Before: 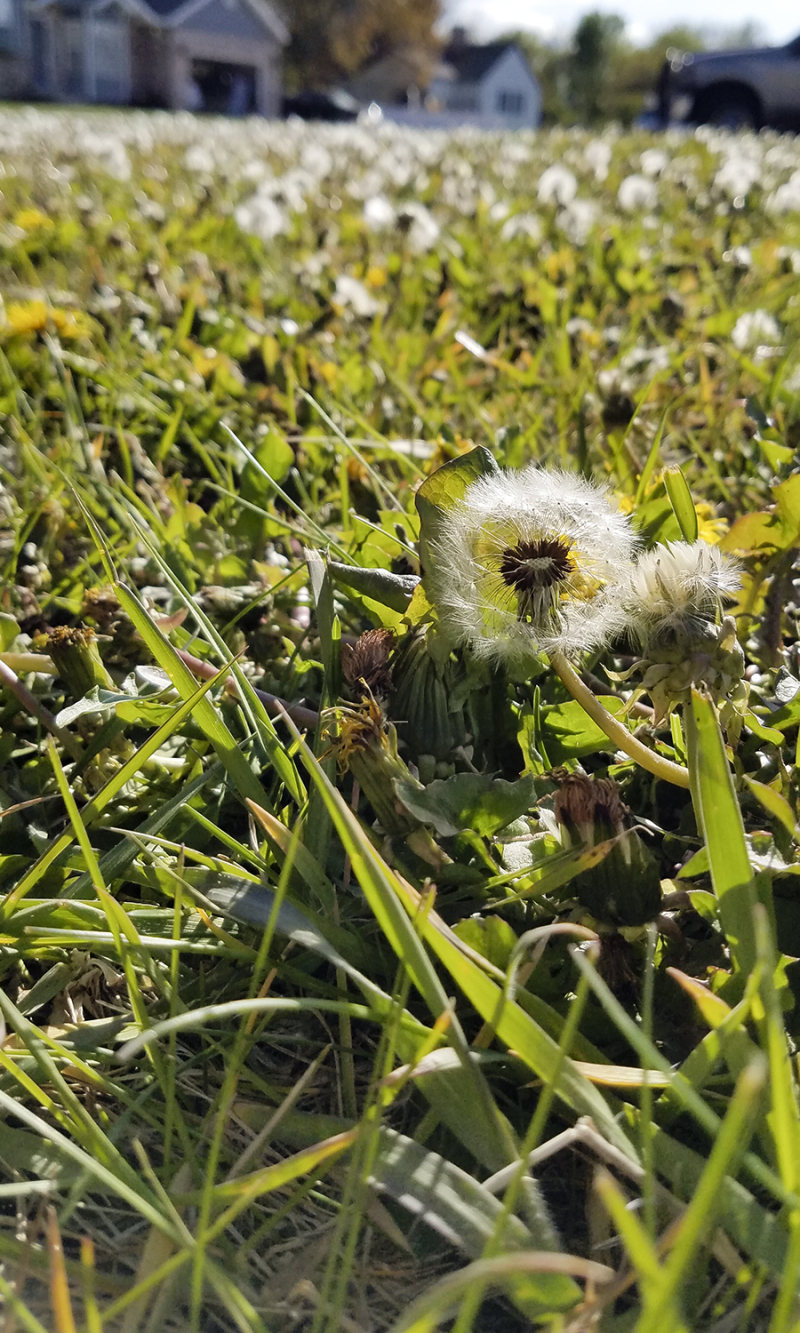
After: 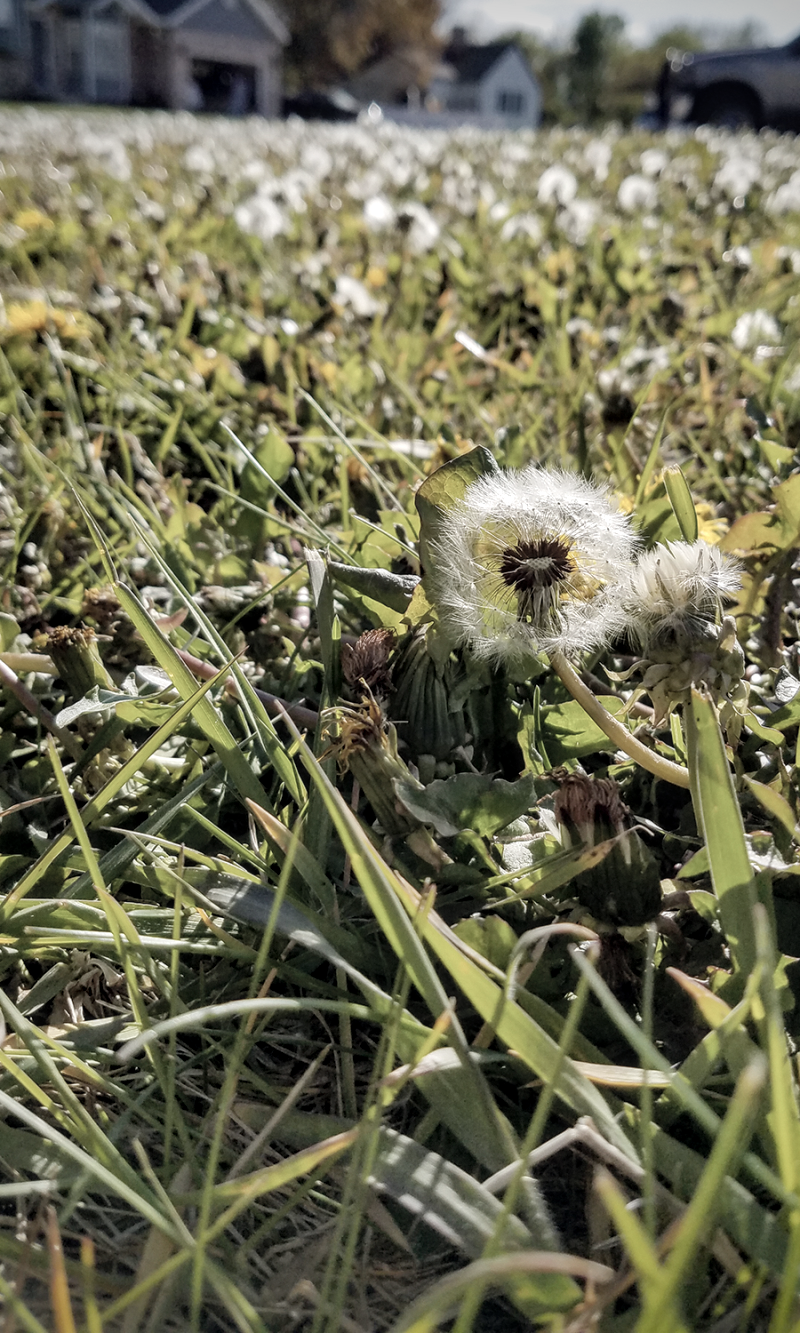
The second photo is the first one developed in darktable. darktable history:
local contrast: on, module defaults
vignetting: fall-off start 88.53%, fall-off radius 44.2%, saturation 0.376, width/height ratio 1.161
color zones: curves: ch1 [(0, 0.292) (0.001, 0.292) (0.2, 0.264) (0.4, 0.248) (0.6, 0.248) (0.8, 0.264) (0.999, 0.292) (1, 0.292)]
